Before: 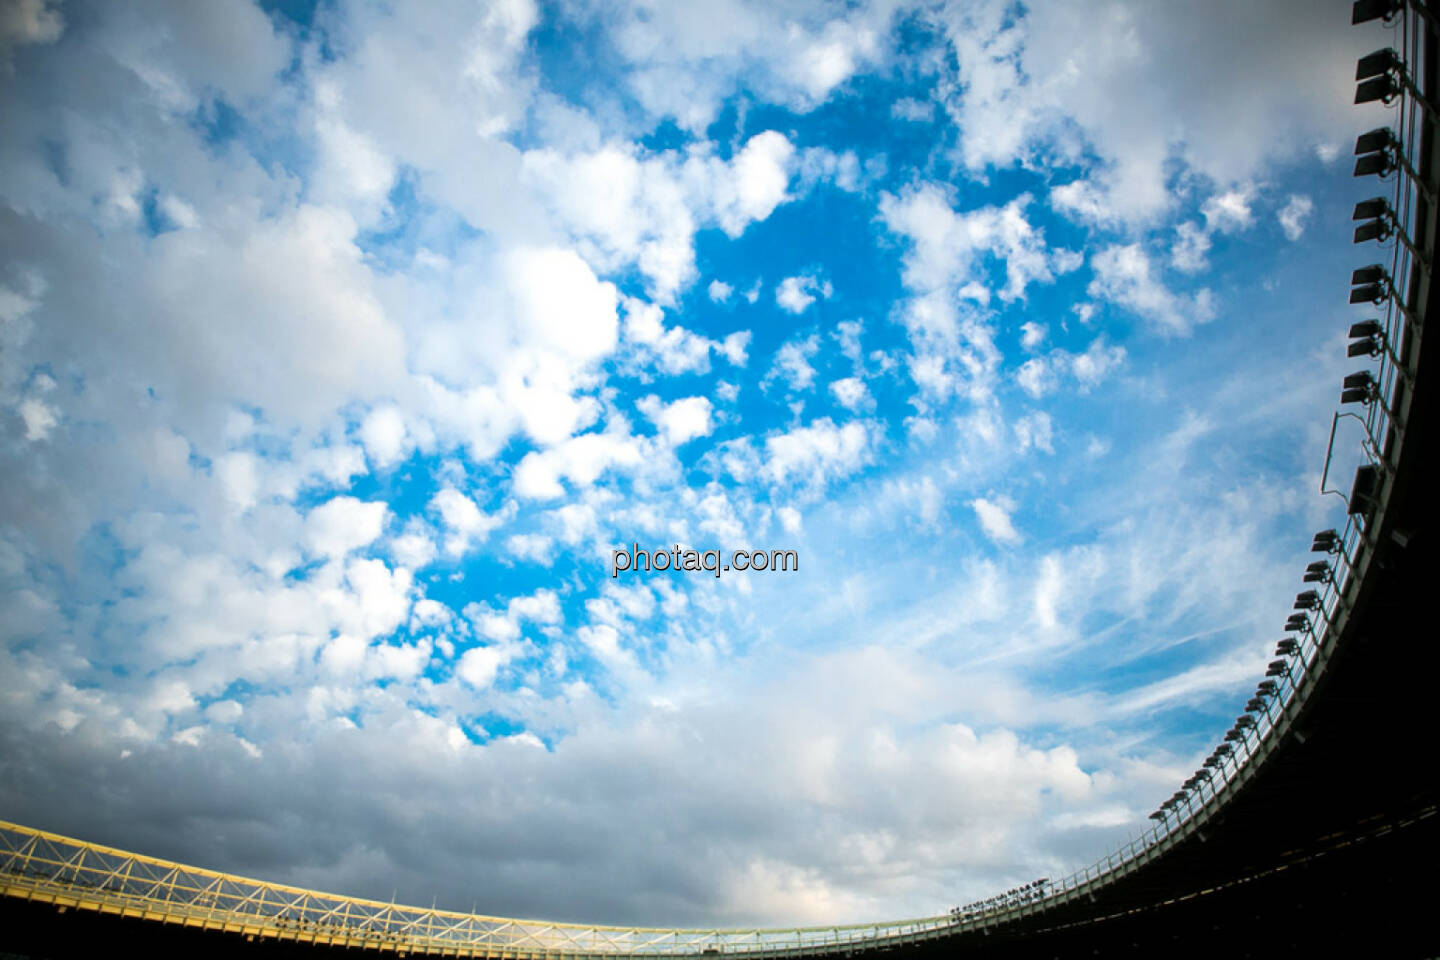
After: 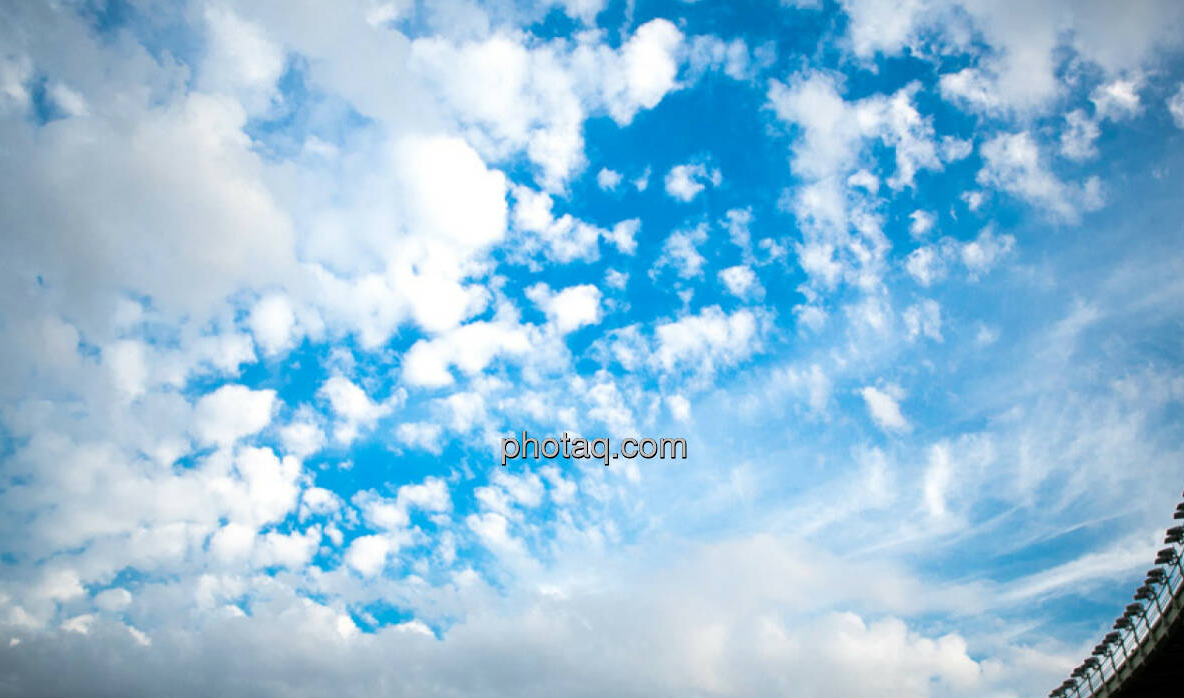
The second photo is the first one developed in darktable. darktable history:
sharpen: radius 2.859, amount 0.877, threshold 47.48
crop: left 7.755%, top 11.733%, right 9.982%, bottom 15.472%
